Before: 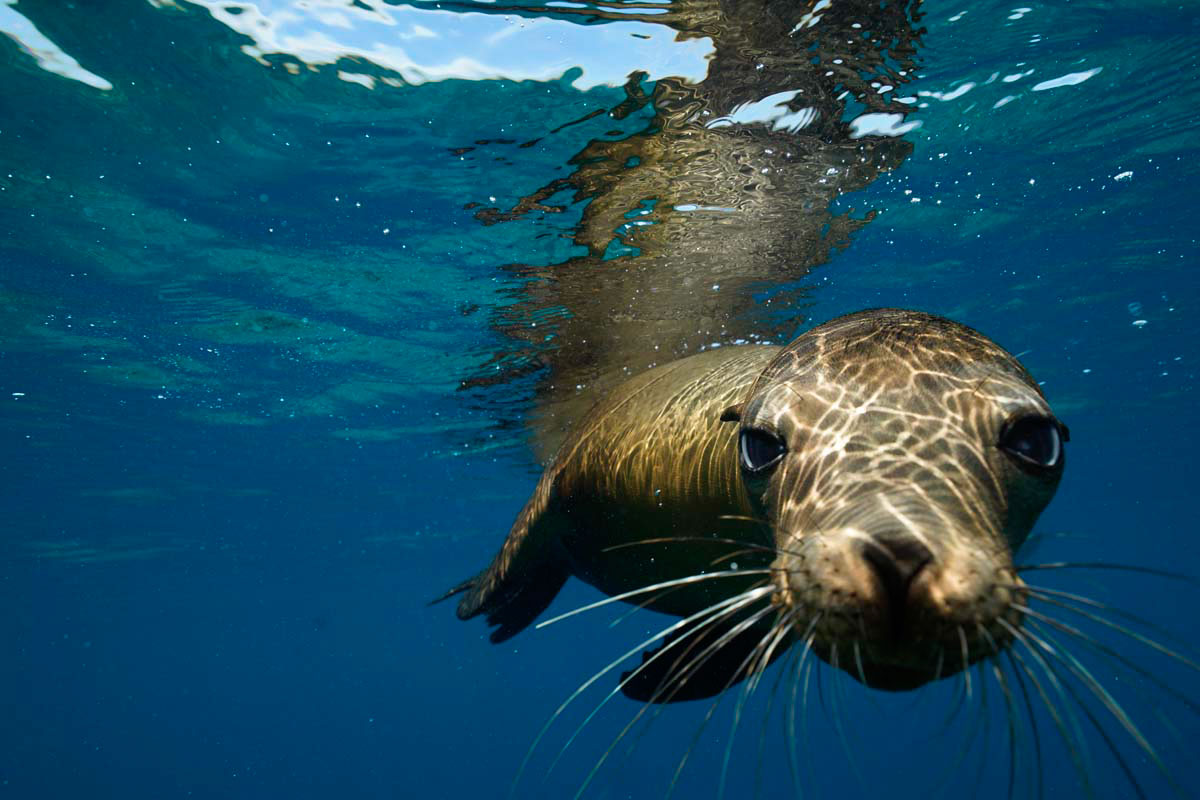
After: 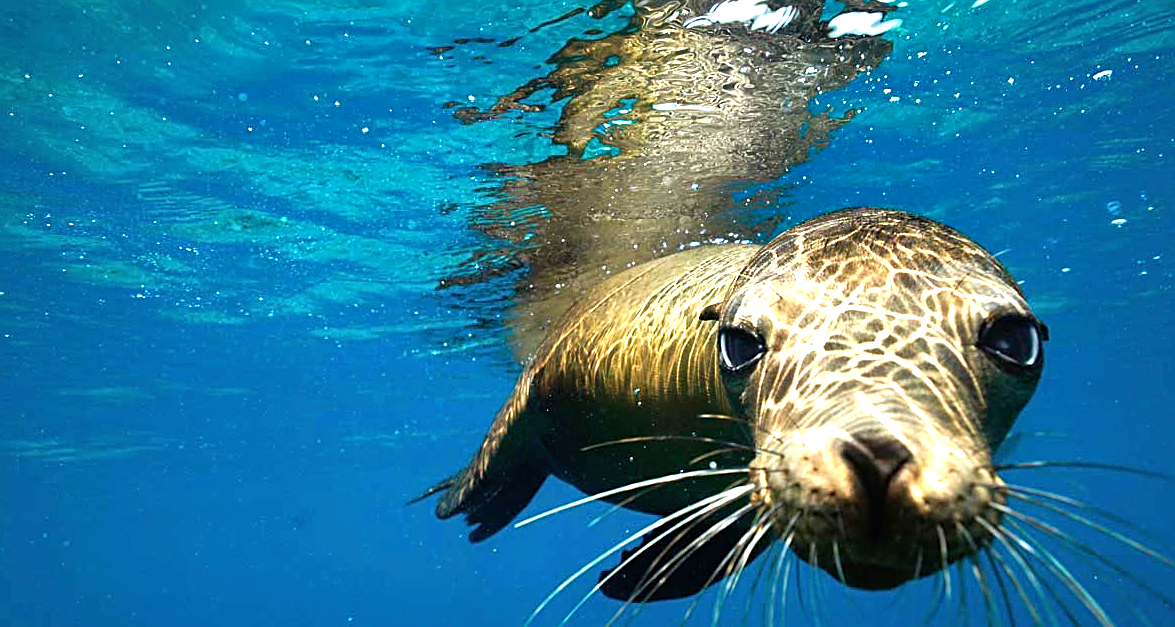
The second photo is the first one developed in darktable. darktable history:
tone equalizer: -8 EV -0.403 EV, -7 EV -0.406 EV, -6 EV -0.348 EV, -5 EV -0.232 EV, -3 EV 0.219 EV, -2 EV 0.355 EV, -1 EV 0.412 EV, +0 EV 0.416 EV
exposure: black level correction 0, exposure 1.2 EV, compensate highlight preservation false
crop and rotate: left 1.798%, top 12.701%, right 0.233%, bottom 8.822%
sharpen: on, module defaults
shadows and highlights: shadows 24.29, highlights -78.03, soften with gaussian
